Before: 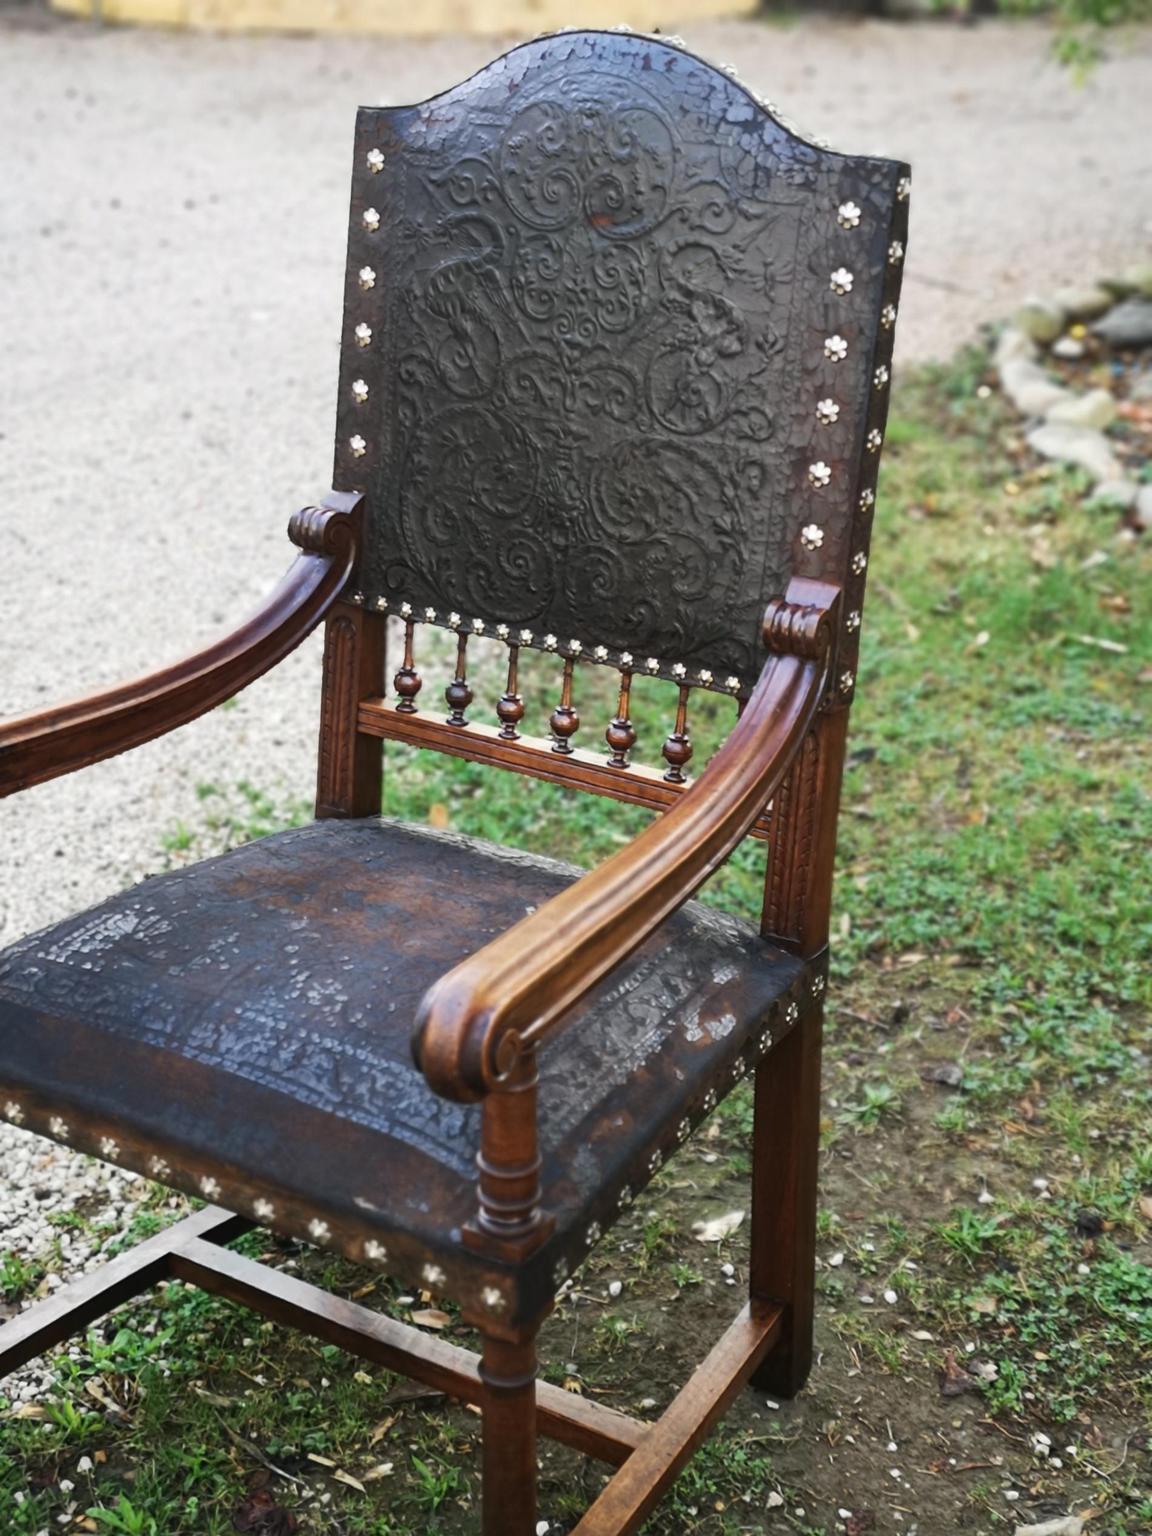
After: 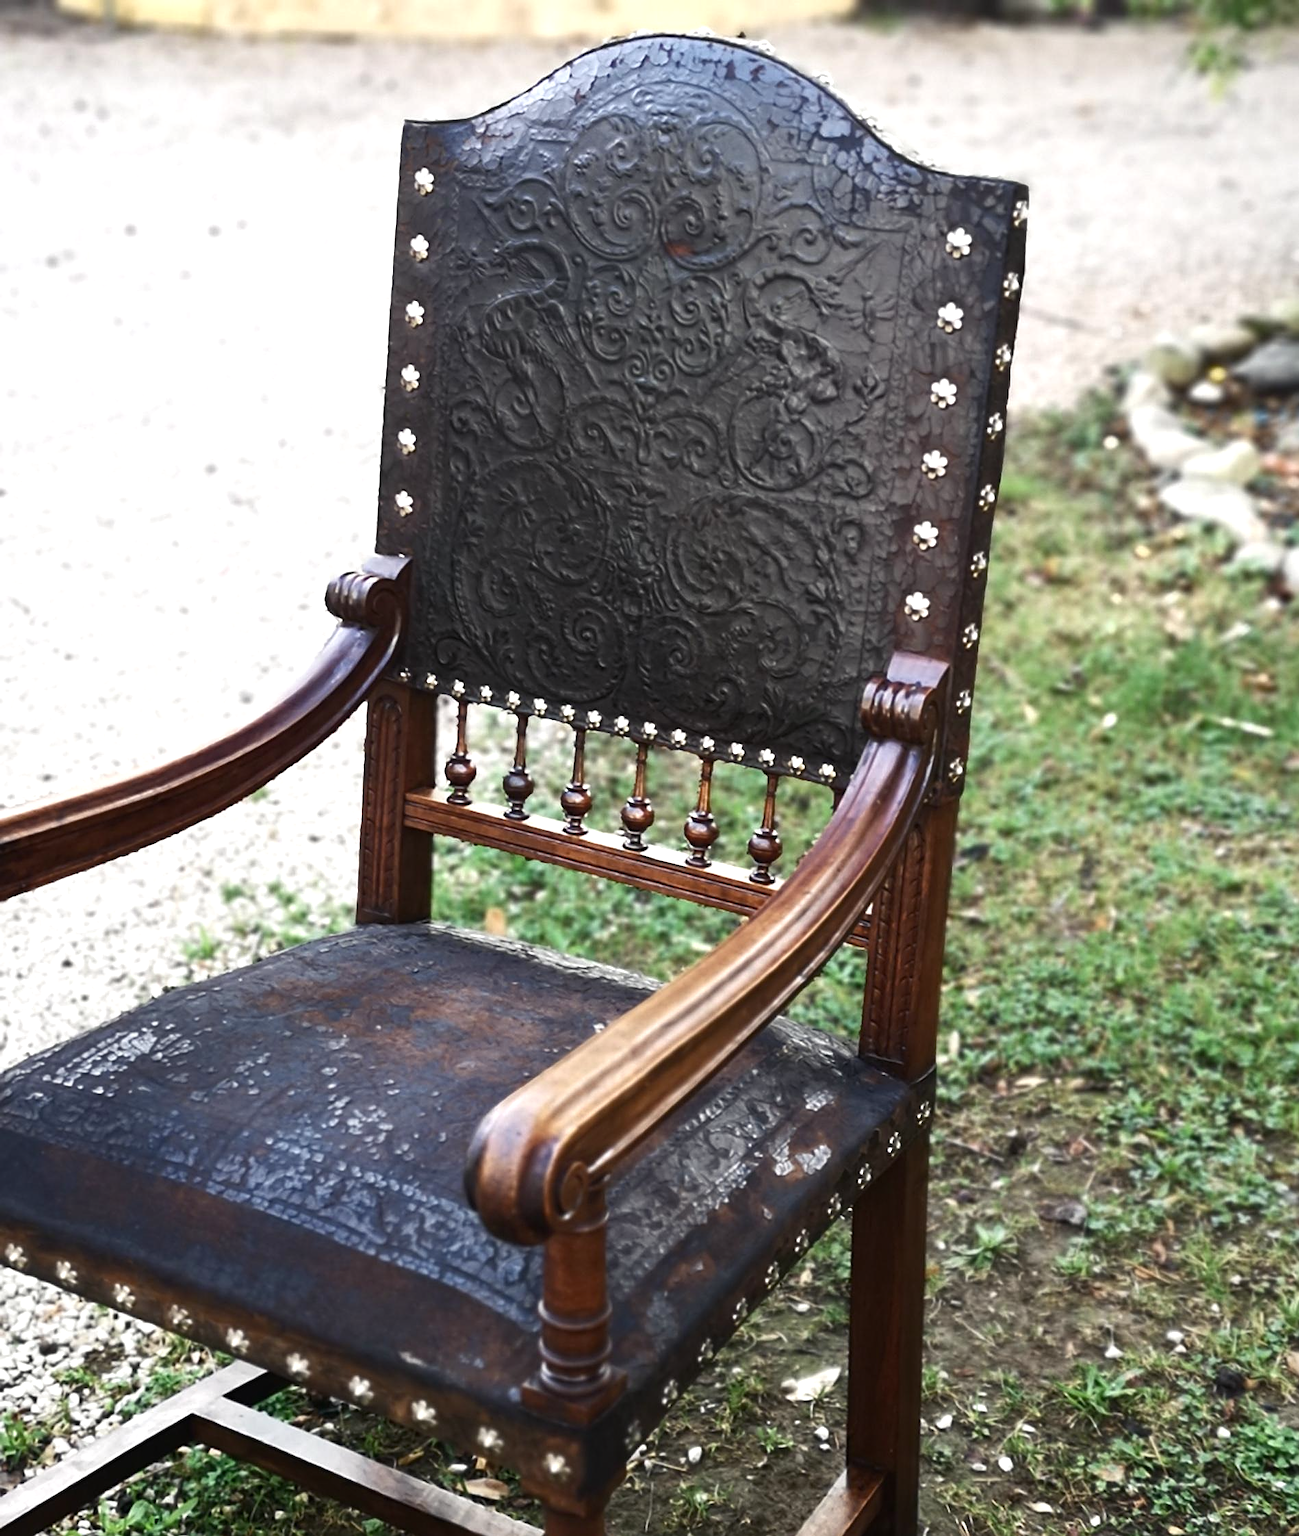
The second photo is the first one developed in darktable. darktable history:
color balance rgb: shadows lift › chroma 3.049%, shadows lift › hue 279.18°, highlights gain › chroma 0.126%, highlights gain › hue 332.09°, perceptual saturation grading › global saturation 0.621%, perceptual saturation grading › highlights -30.053%, perceptual saturation grading › shadows 20.021%, perceptual brilliance grading › global brilliance 14.353%, perceptual brilliance grading › shadows -35.784%
crop and rotate: top 0%, bottom 11.386%
sharpen: on, module defaults
